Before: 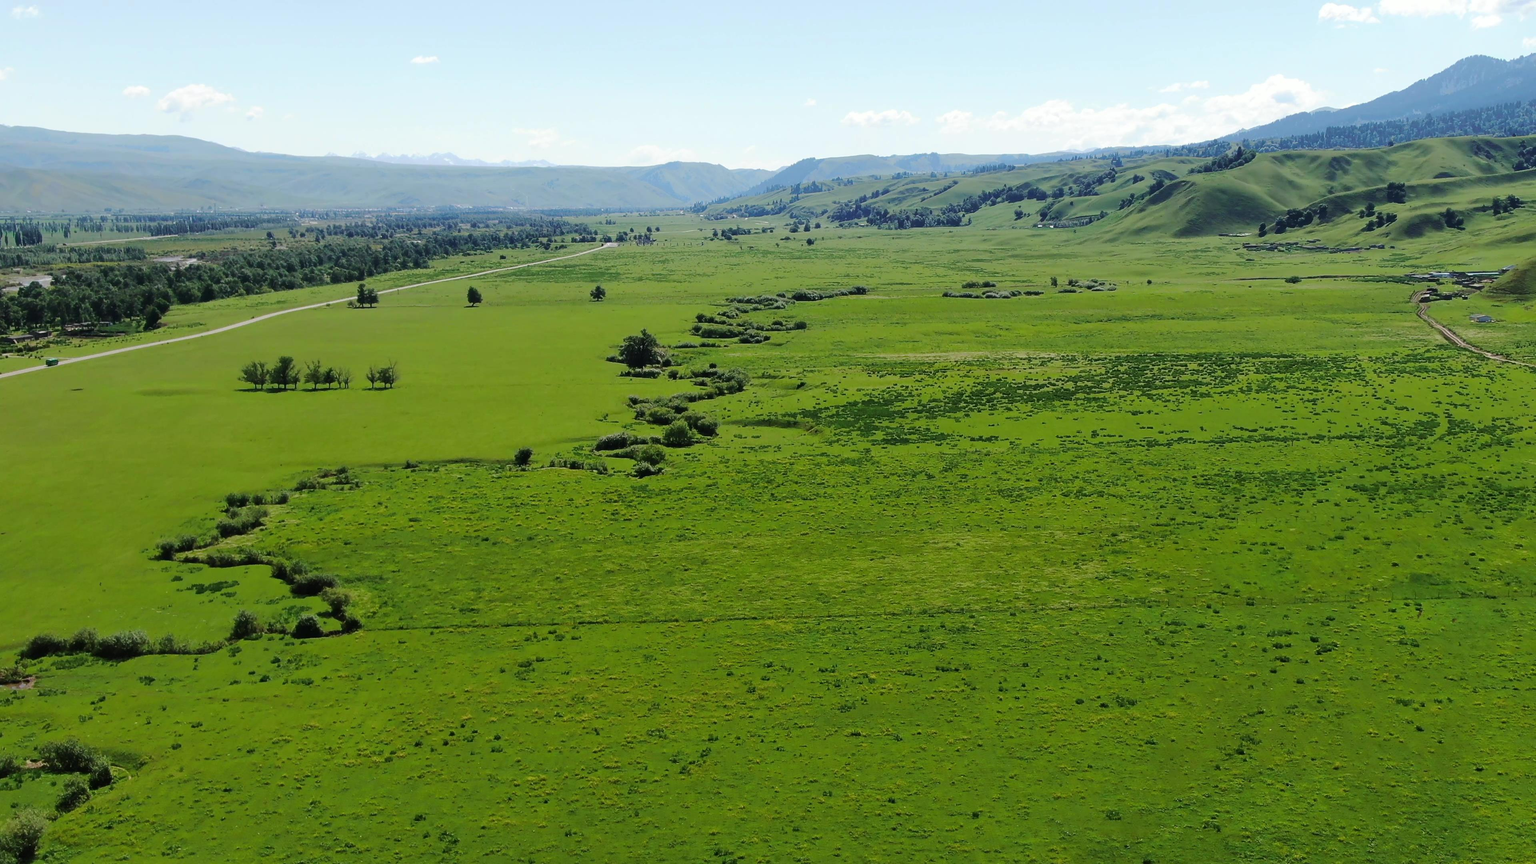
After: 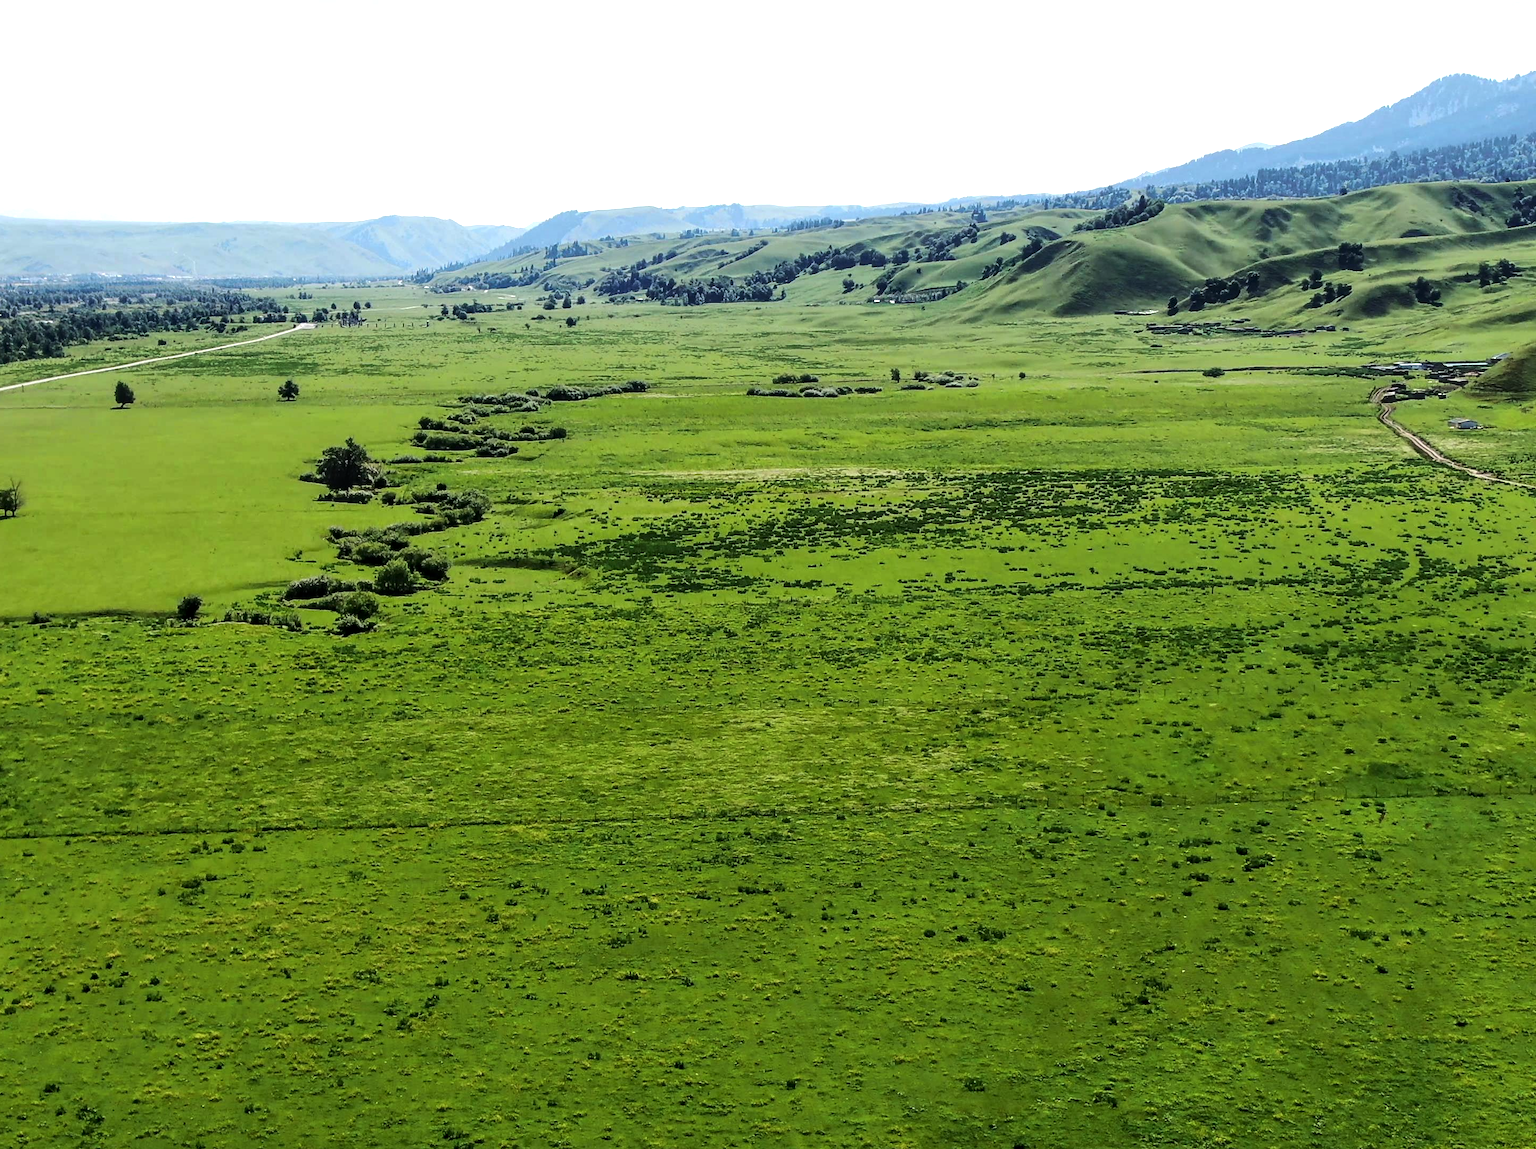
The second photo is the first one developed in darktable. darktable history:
tone equalizer: -8 EV -0.722 EV, -7 EV -0.666 EV, -6 EV -0.586 EV, -5 EV -0.418 EV, -3 EV 0.396 EV, -2 EV 0.6 EV, -1 EV 0.683 EV, +0 EV 0.754 EV, edges refinement/feathering 500, mask exposure compensation -1.57 EV, preserve details no
crop and rotate: left 24.822%
local contrast: detail 130%
